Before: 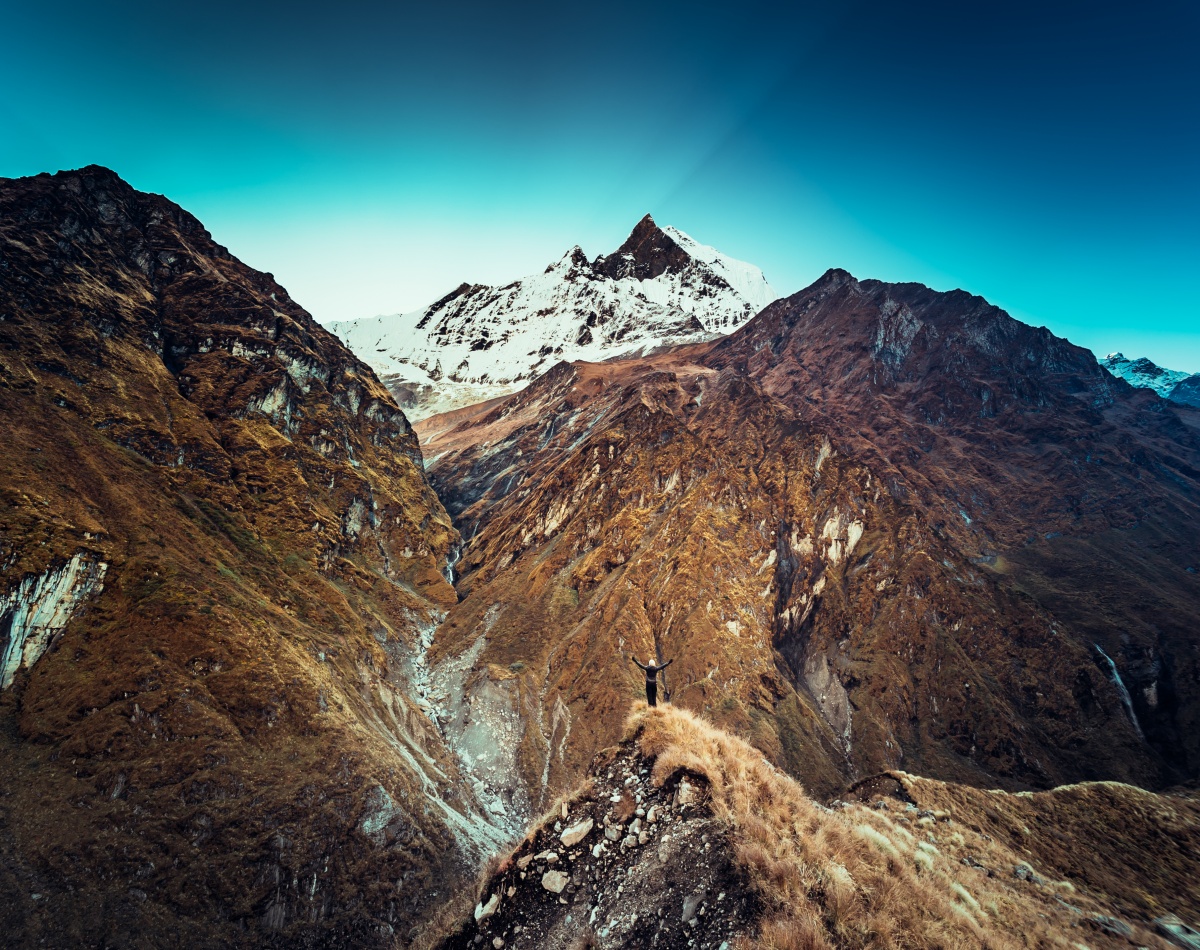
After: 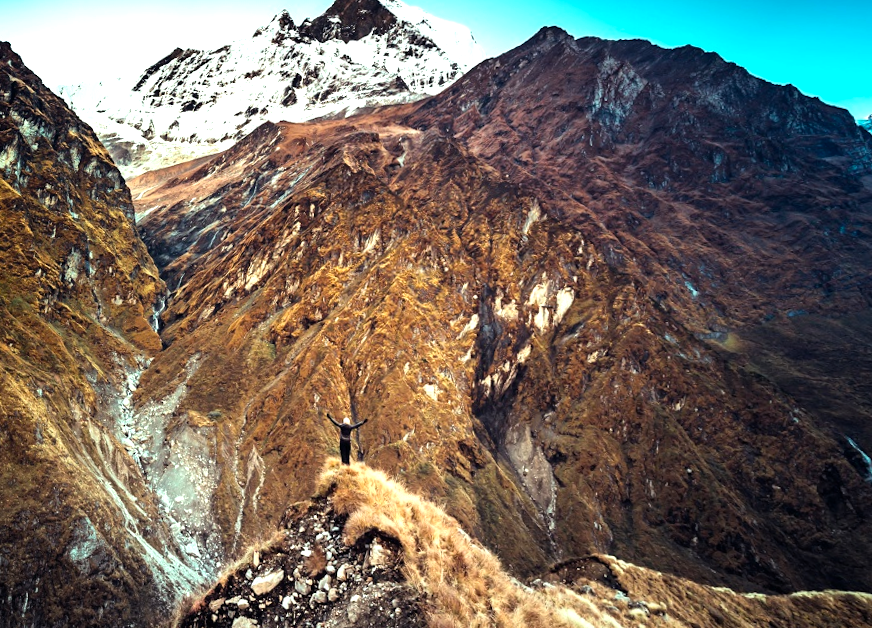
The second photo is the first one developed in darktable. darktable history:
rotate and perspective: rotation 1.69°, lens shift (vertical) -0.023, lens shift (horizontal) -0.291, crop left 0.025, crop right 0.988, crop top 0.092, crop bottom 0.842
exposure: exposure 0.375 EV, compensate highlight preservation false
crop: left 16.871%, top 22.857%, right 9.116%
color balance rgb: linear chroma grading › global chroma 10%, global vibrance 10%, contrast 15%, saturation formula JzAzBz (2021)
